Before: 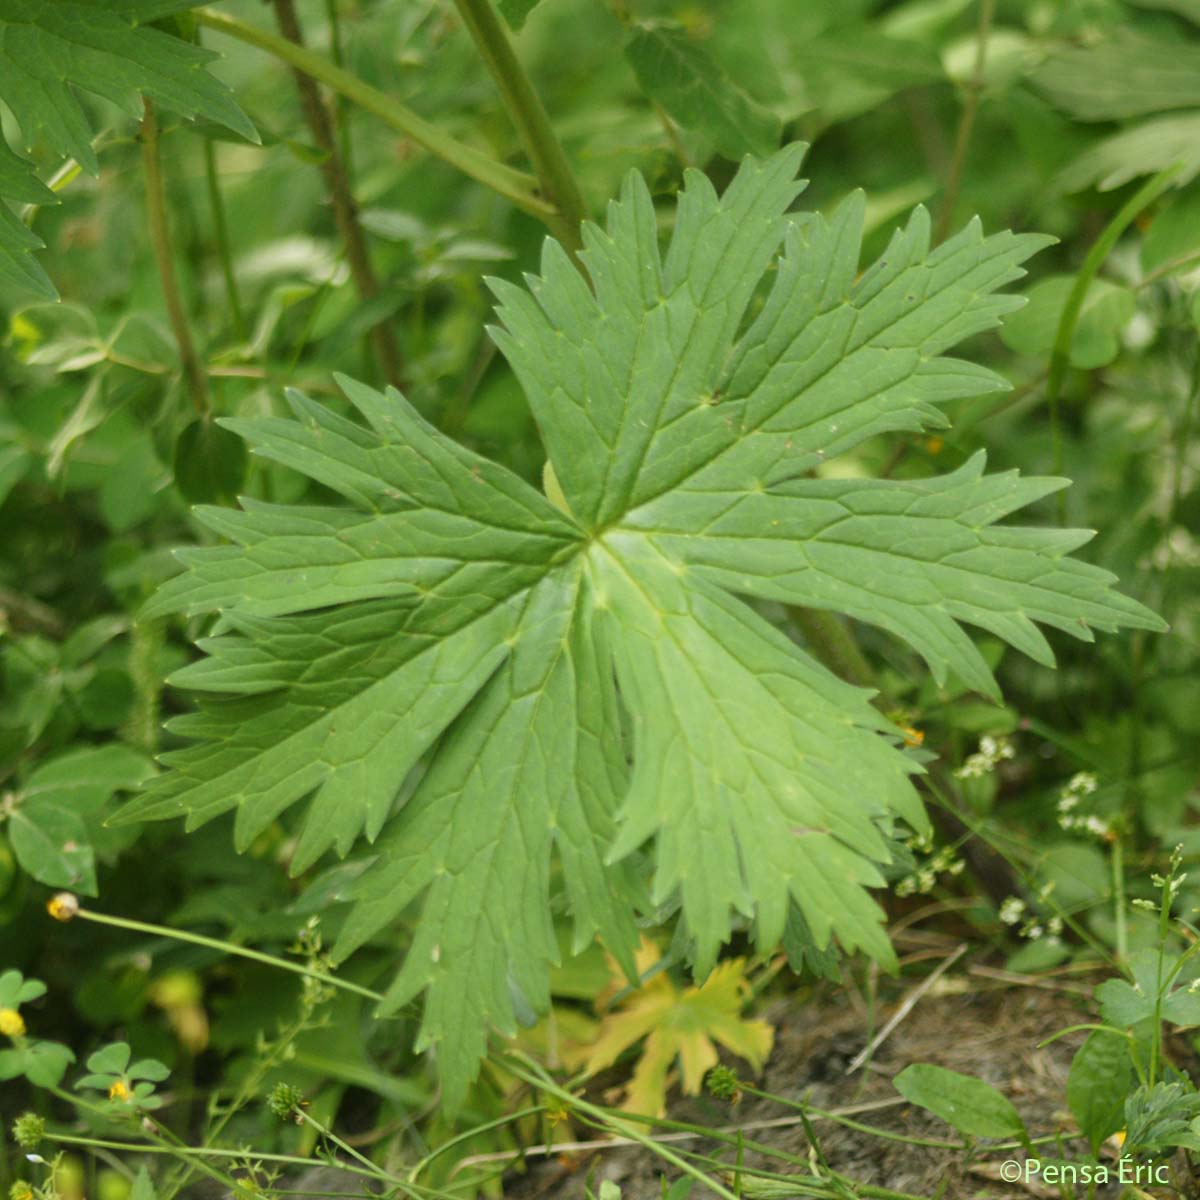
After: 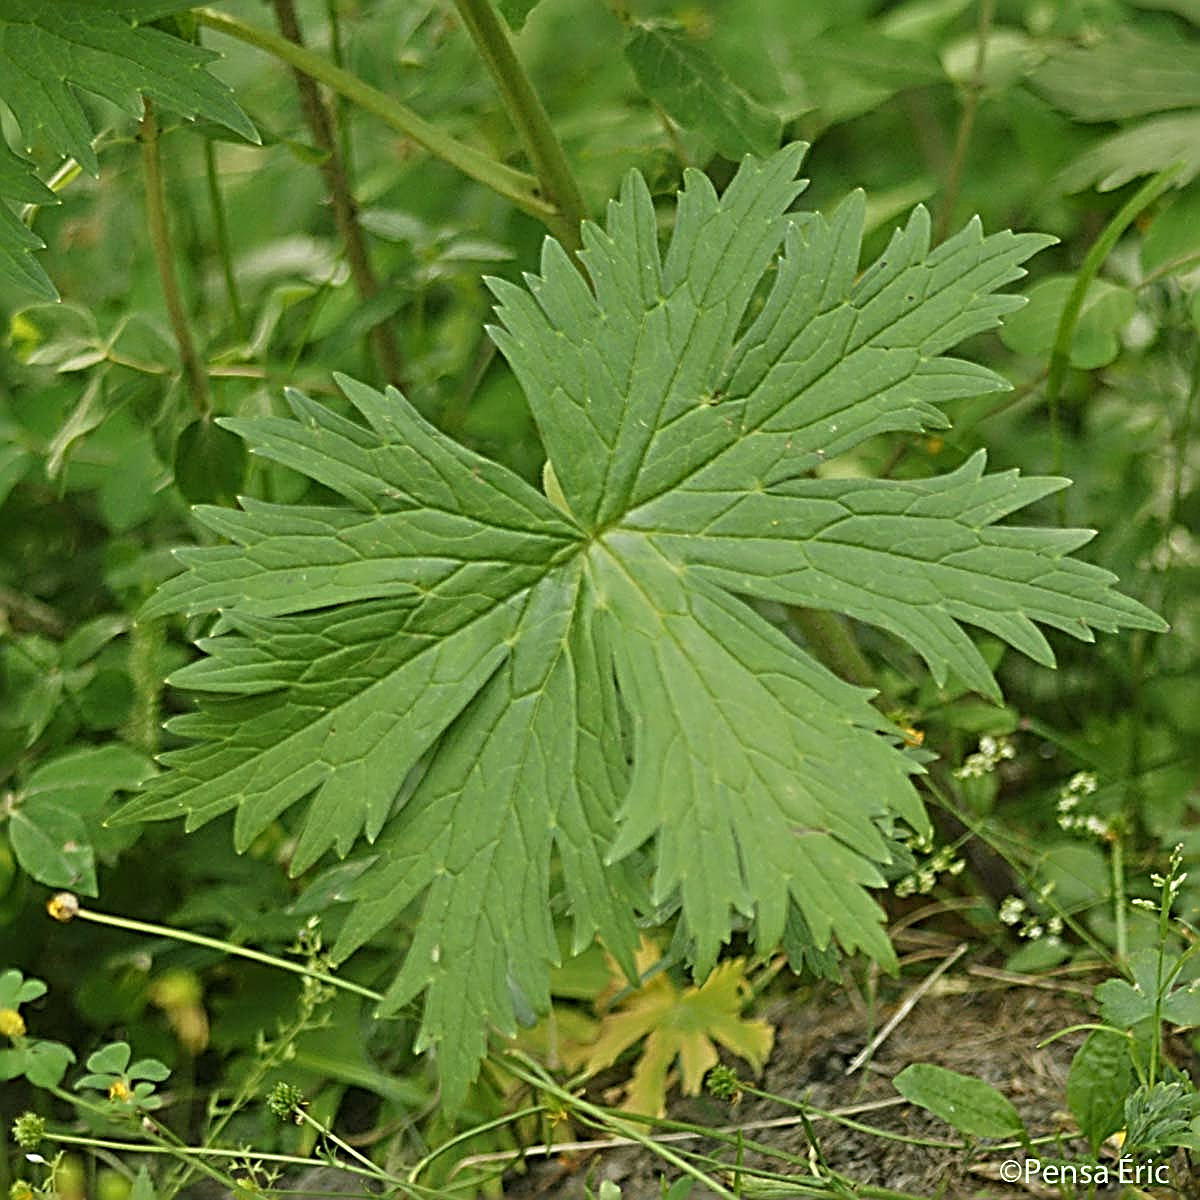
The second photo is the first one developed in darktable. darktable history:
tone equalizer: -8 EV -0.002 EV, -7 EV 0.004 EV, -6 EV -0.043 EV, -5 EV 0.019 EV, -4 EV -0.026 EV, -3 EV 0.024 EV, -2 EV -0.049 EV, -1 EV -0.303 EV, +0 EV -0.612 EV
sharpen: radius 3.192, amount 1.747
